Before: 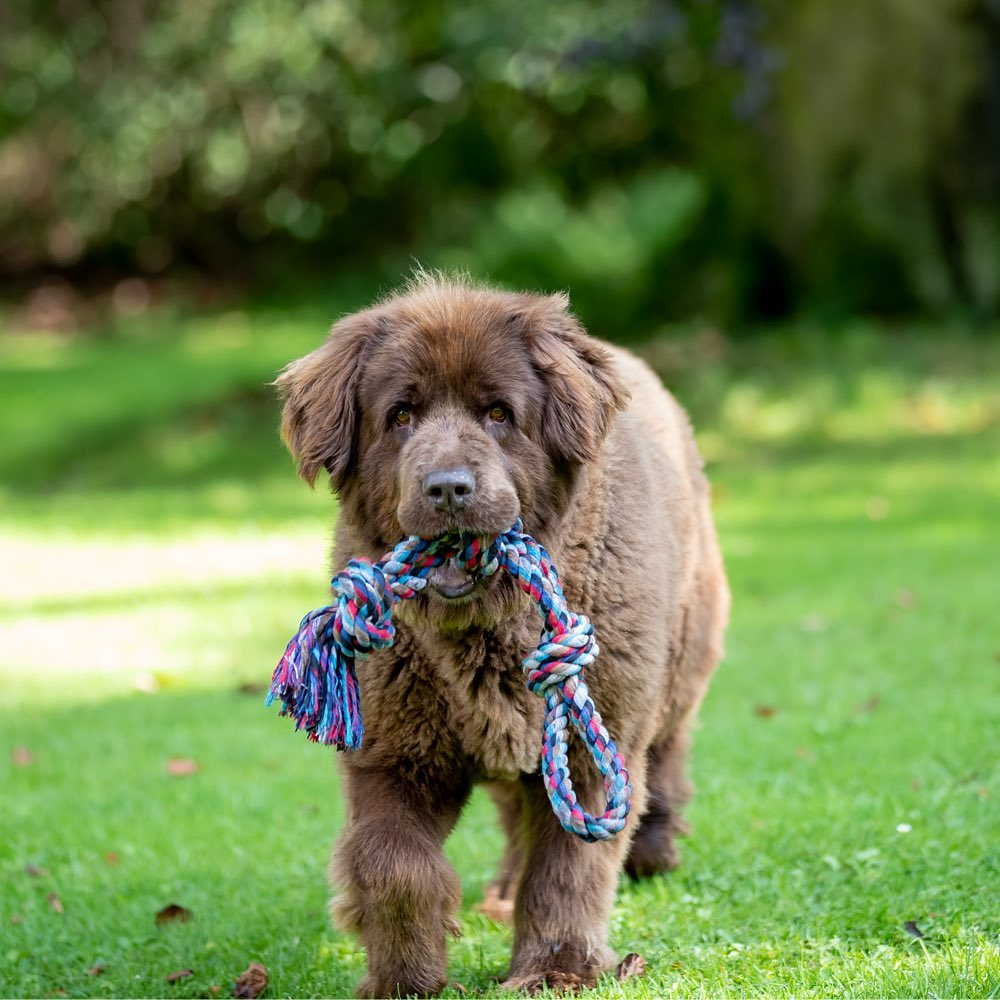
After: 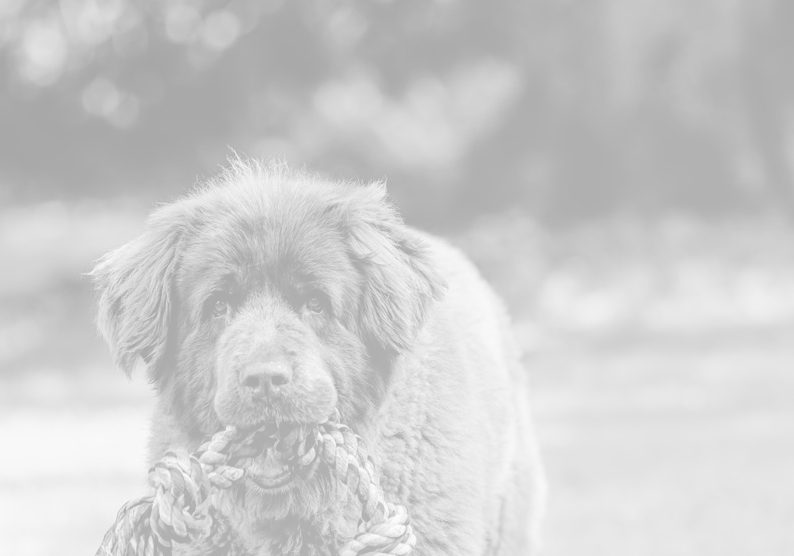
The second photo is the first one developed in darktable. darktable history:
color balance rgb: shadows lift › chroma 4.41%, shadows lift › hue 27°, power › chroma 2.5%, power › hue 70°, highlights gain › chroma 1%, highlights gain › hue 27°, saturation formula JzAzBz (2021)
monochrome: on, module defaults
local contrast: on, module defaults
crop: left 18.38%, top 11.092%, right 2.134%, bottom 33.217%
exposure: exposure -0.177 EV, compensate highlight preservation false
fill light: exposure -2 EV, width 8.6
bloom: size 85%, threshold 5%, strength 85%
white balance: emerald 1
